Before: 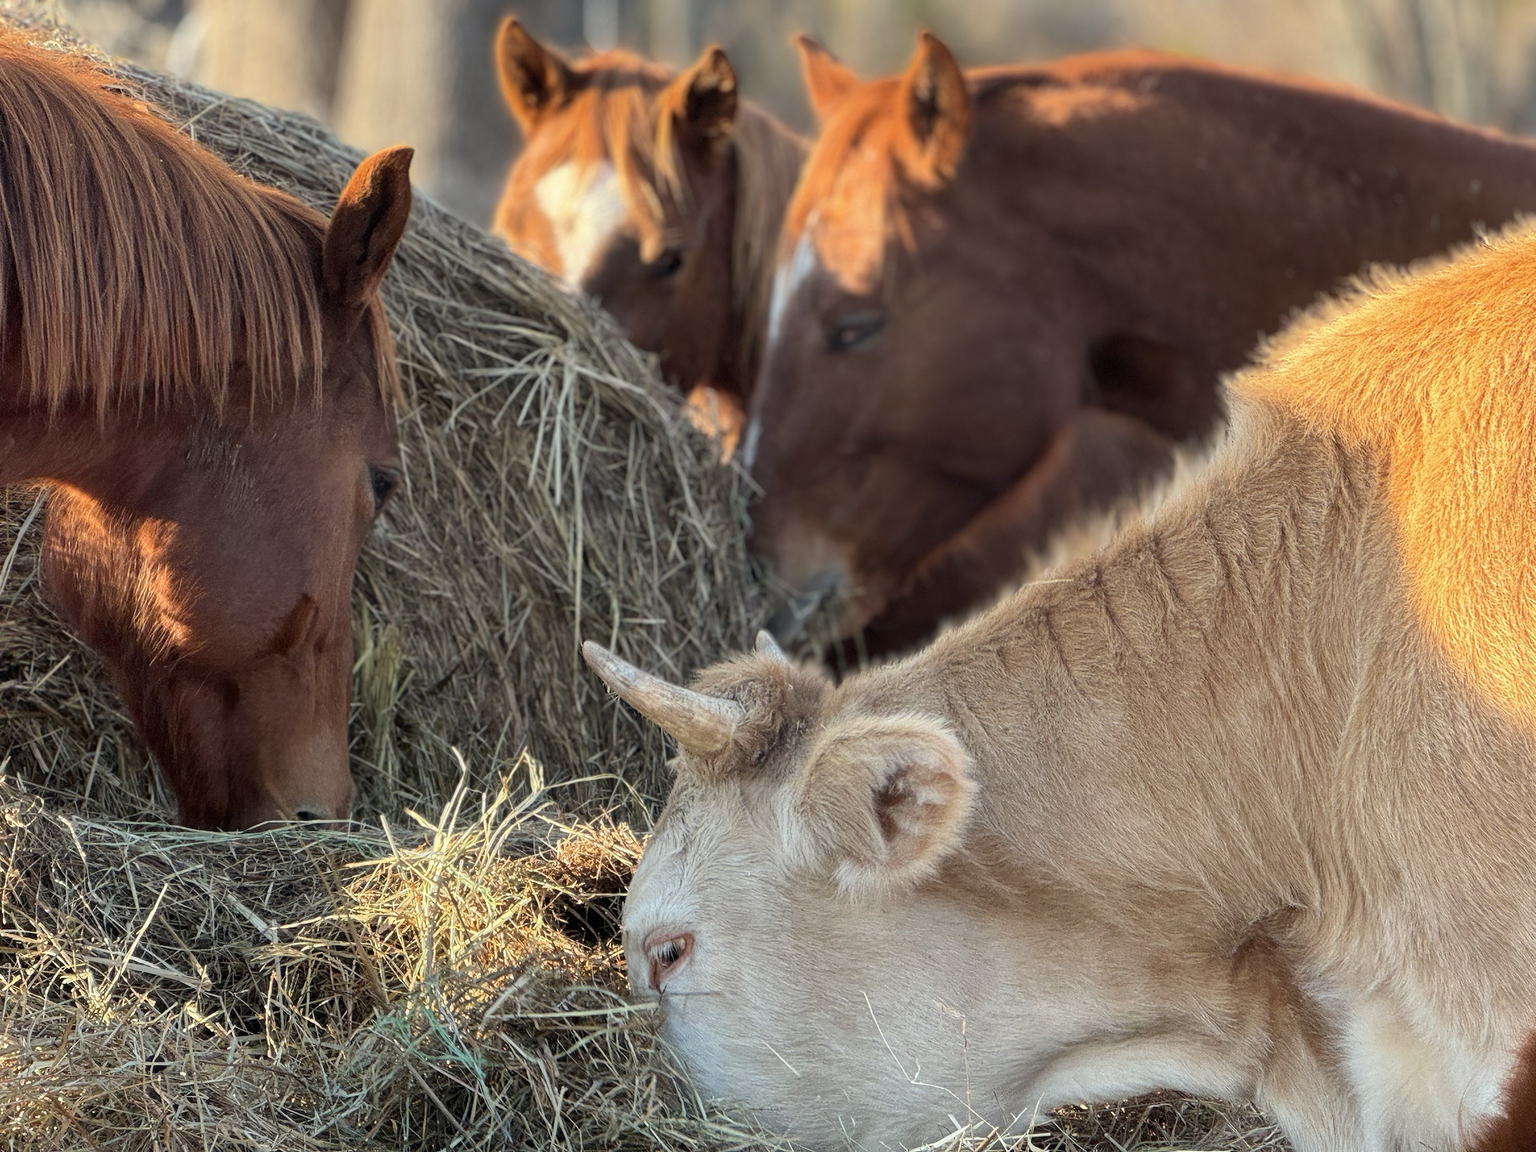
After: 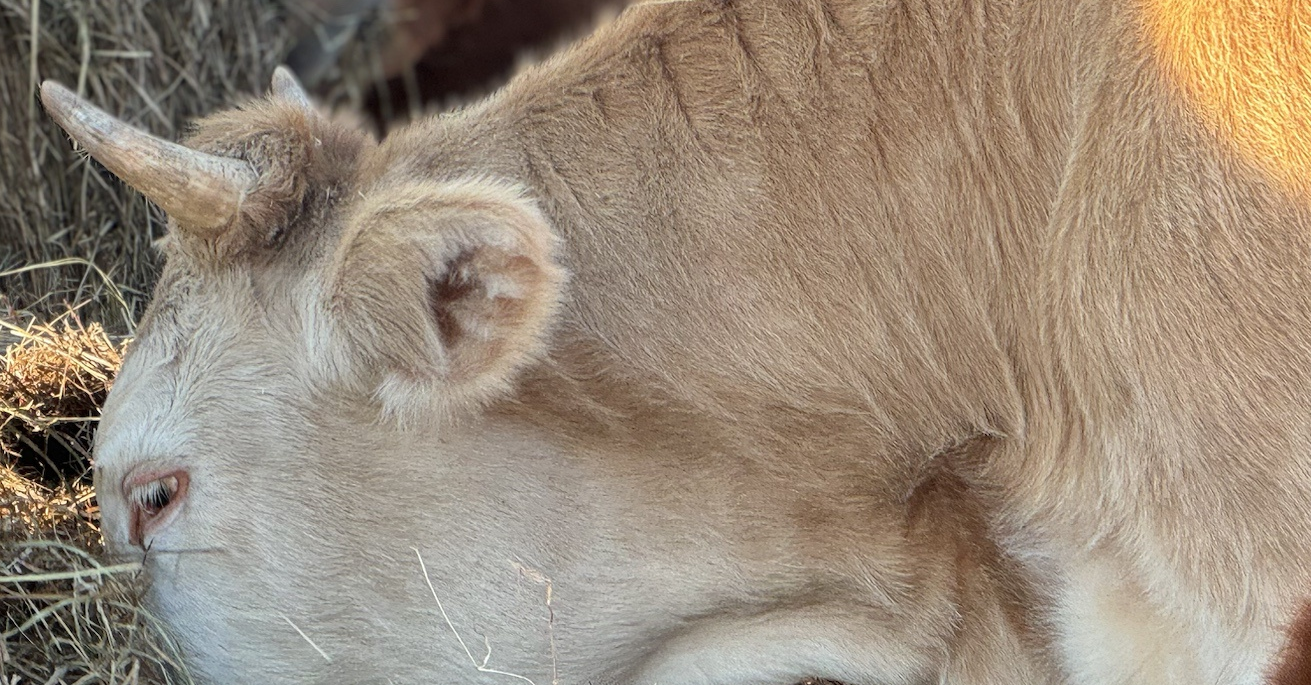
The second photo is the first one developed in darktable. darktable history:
crop and rotate: left 35.977%, top 50.422%, bottom 4.941%
